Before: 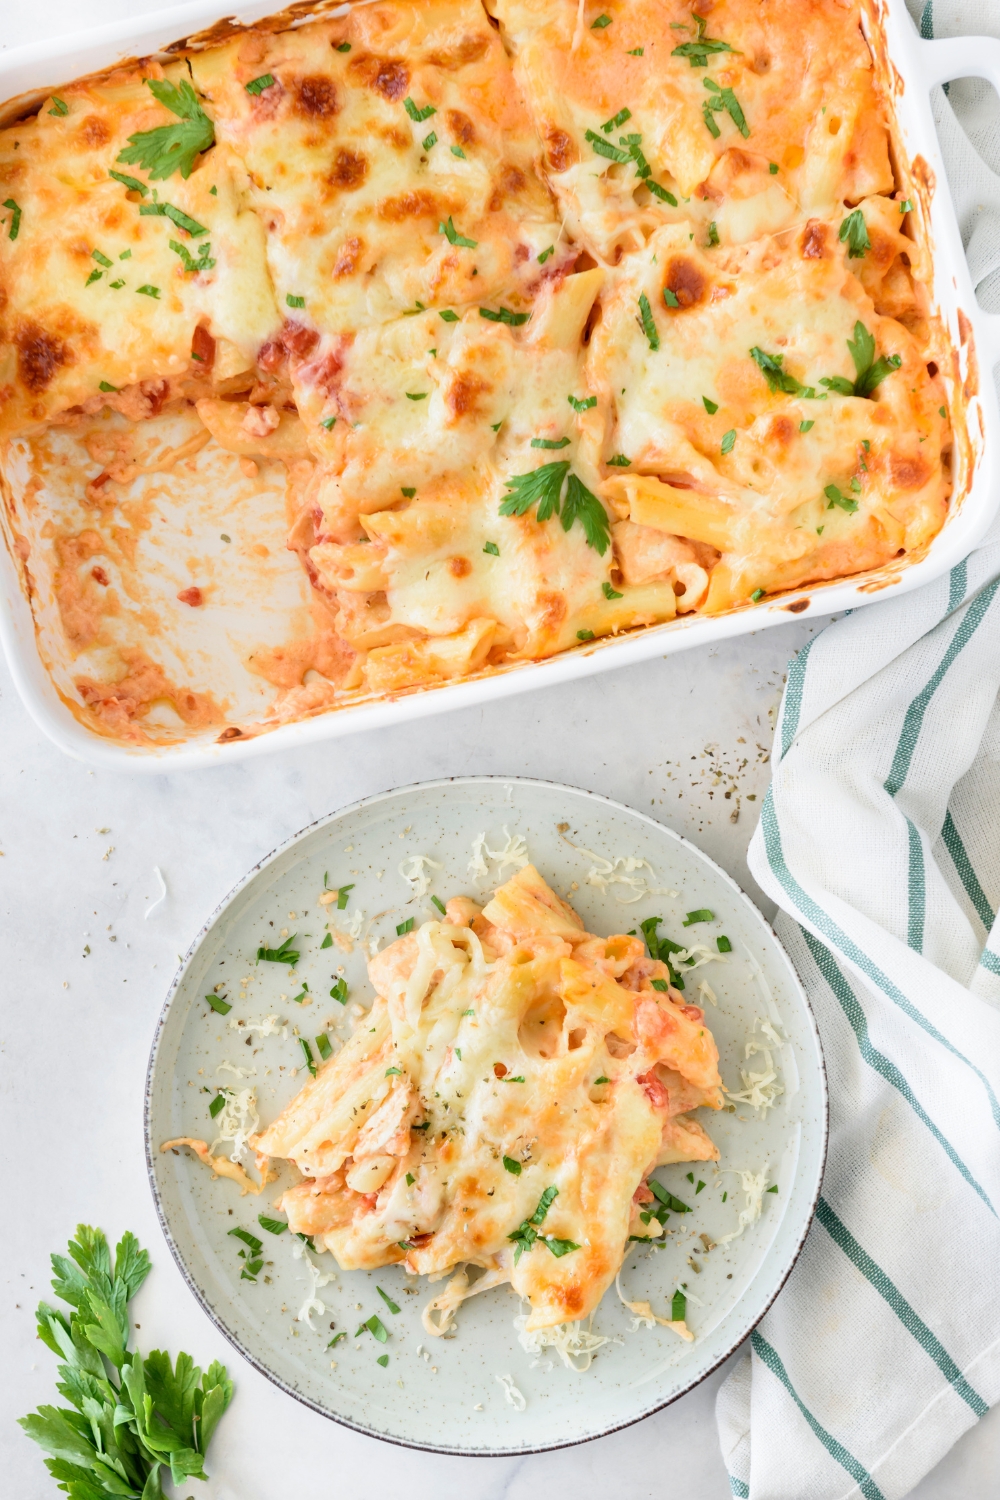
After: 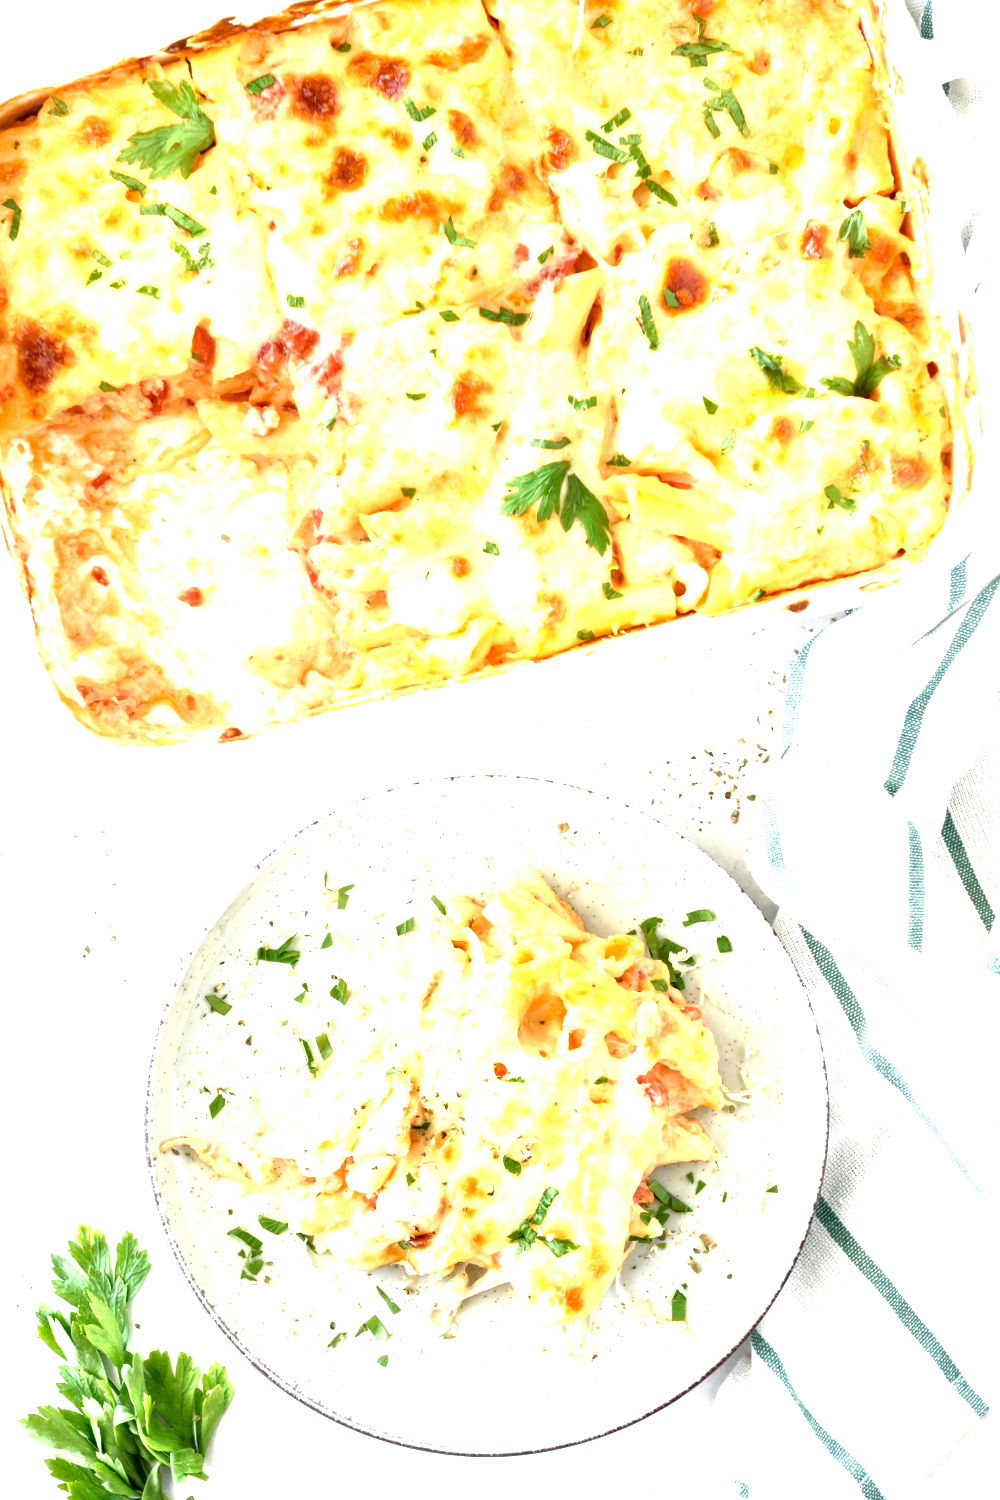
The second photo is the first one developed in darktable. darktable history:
tone equalizer: -8 EV -0.001 EV, -7 EV 0.001 EV, -6 EV -0.004 EV, -5 EV -0.012 EV, -4 EV -0.081 EV, -3 EV -0.225 EV, -2 EV -0.238 EV, -1 EV 0.106 EV, +0 EV 0.328 EV, edges refinement/feathering 500, mask exposure compensation -1.57 EV, preserve details no
exposure: black level correction 0, exposure 1.097 EV, compensate highlight preservation false
local contrast: highlights 104%, shadows 101%, detail 119%, midtone range 0.2
